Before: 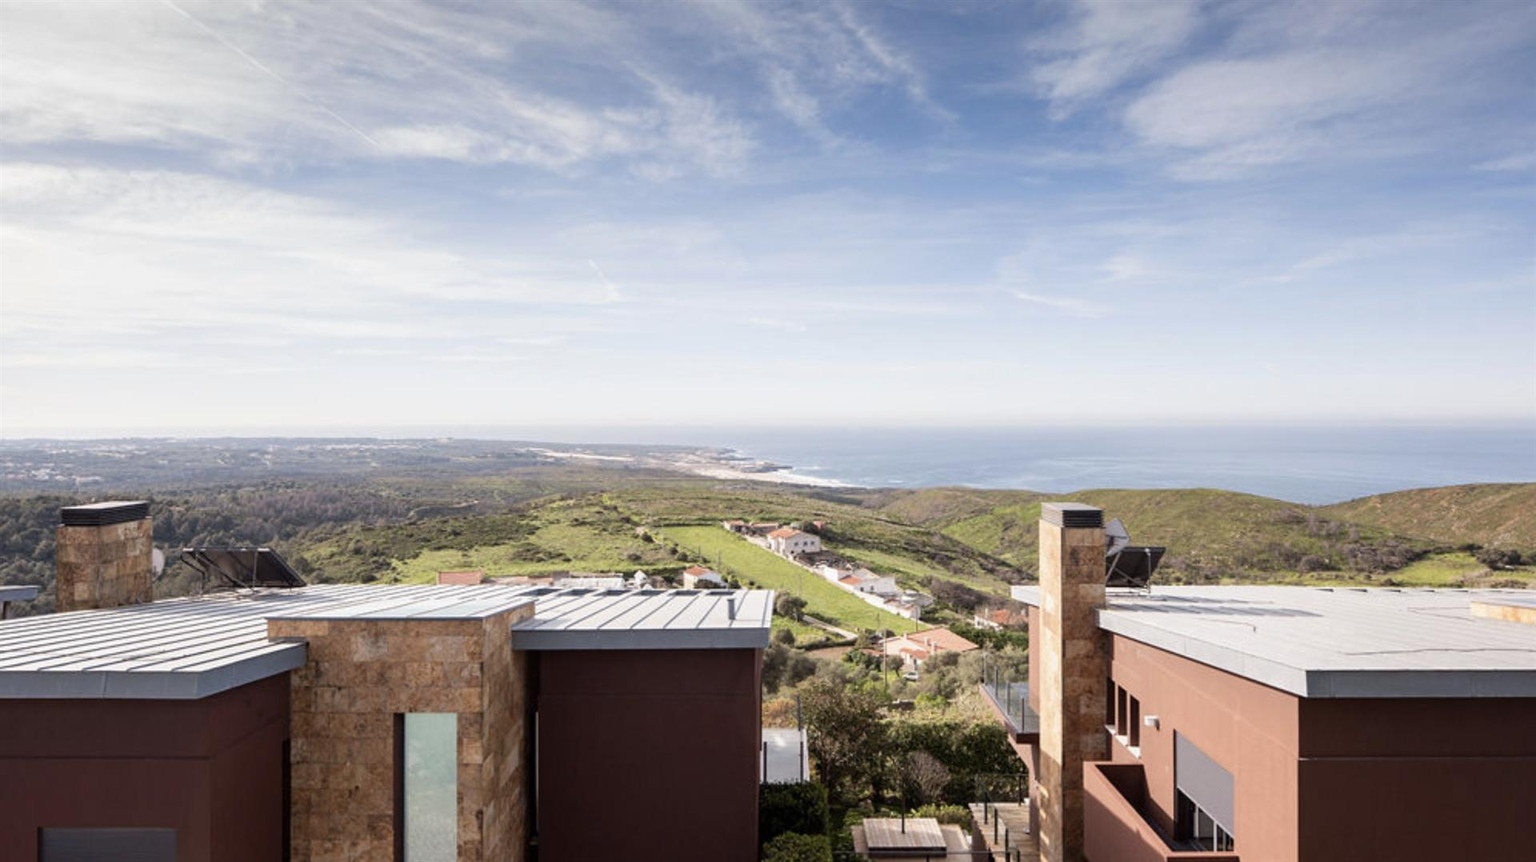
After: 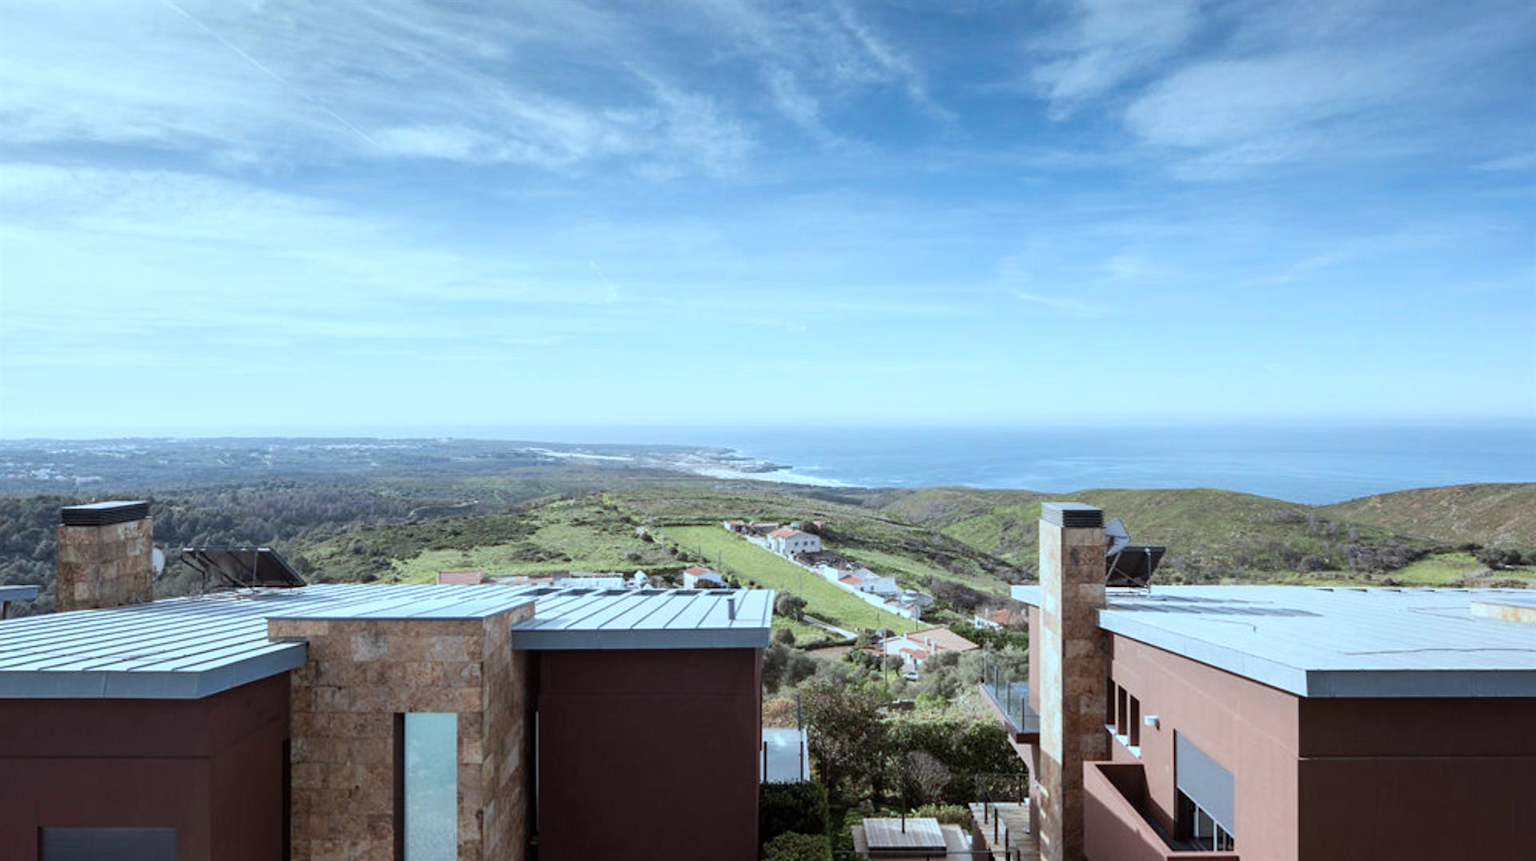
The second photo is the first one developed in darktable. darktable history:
color correction: highlights a* -10.69, highlights b* -19.19
white balance: red 0.986, blue 1.01
